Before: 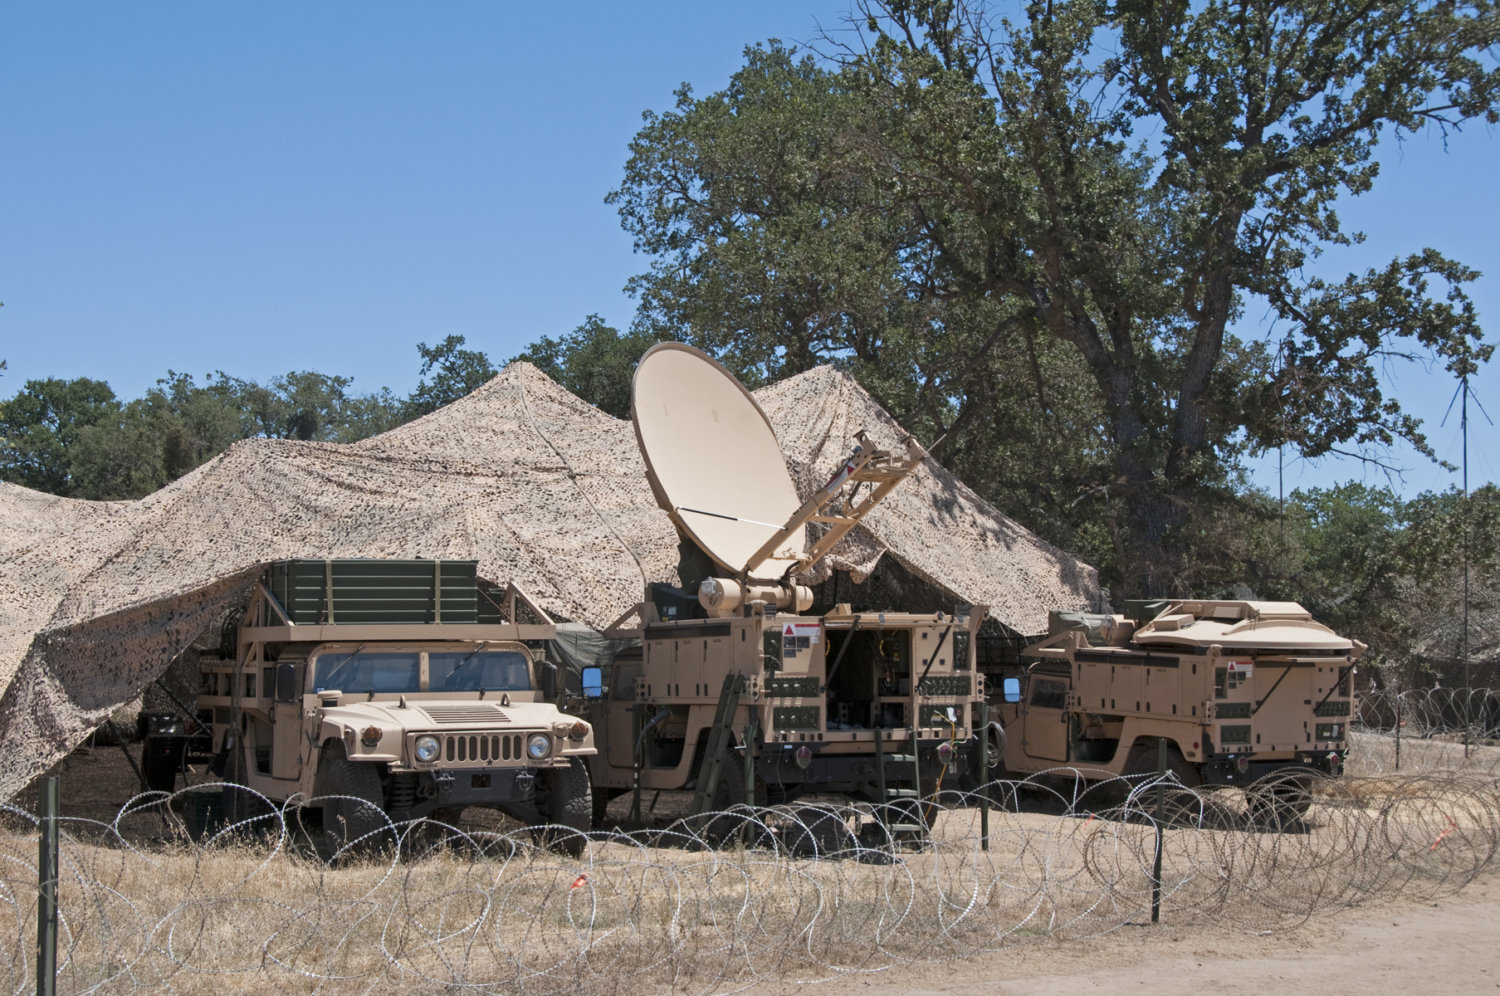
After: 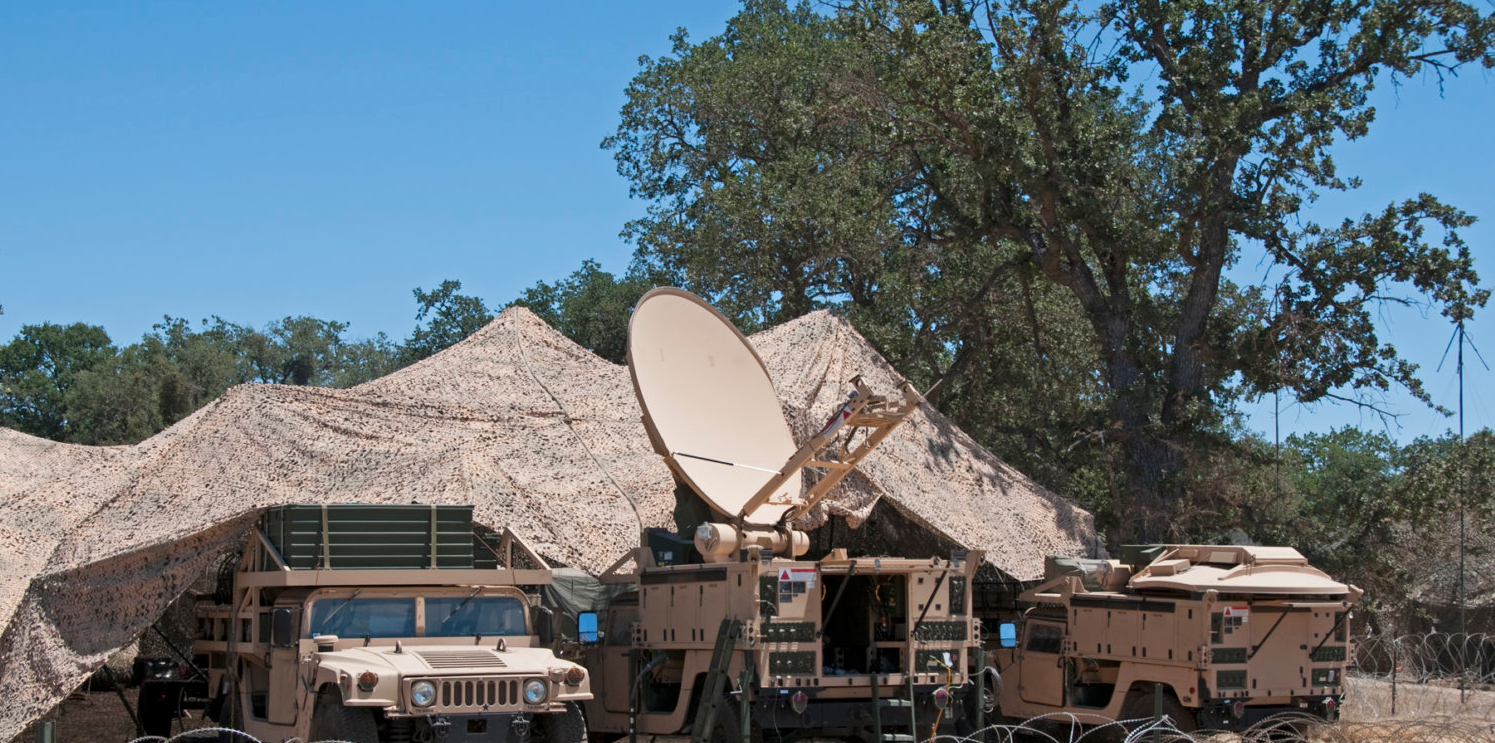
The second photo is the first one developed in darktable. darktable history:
crop: left 0.327%, top 5.568%, bottom 19.758%
